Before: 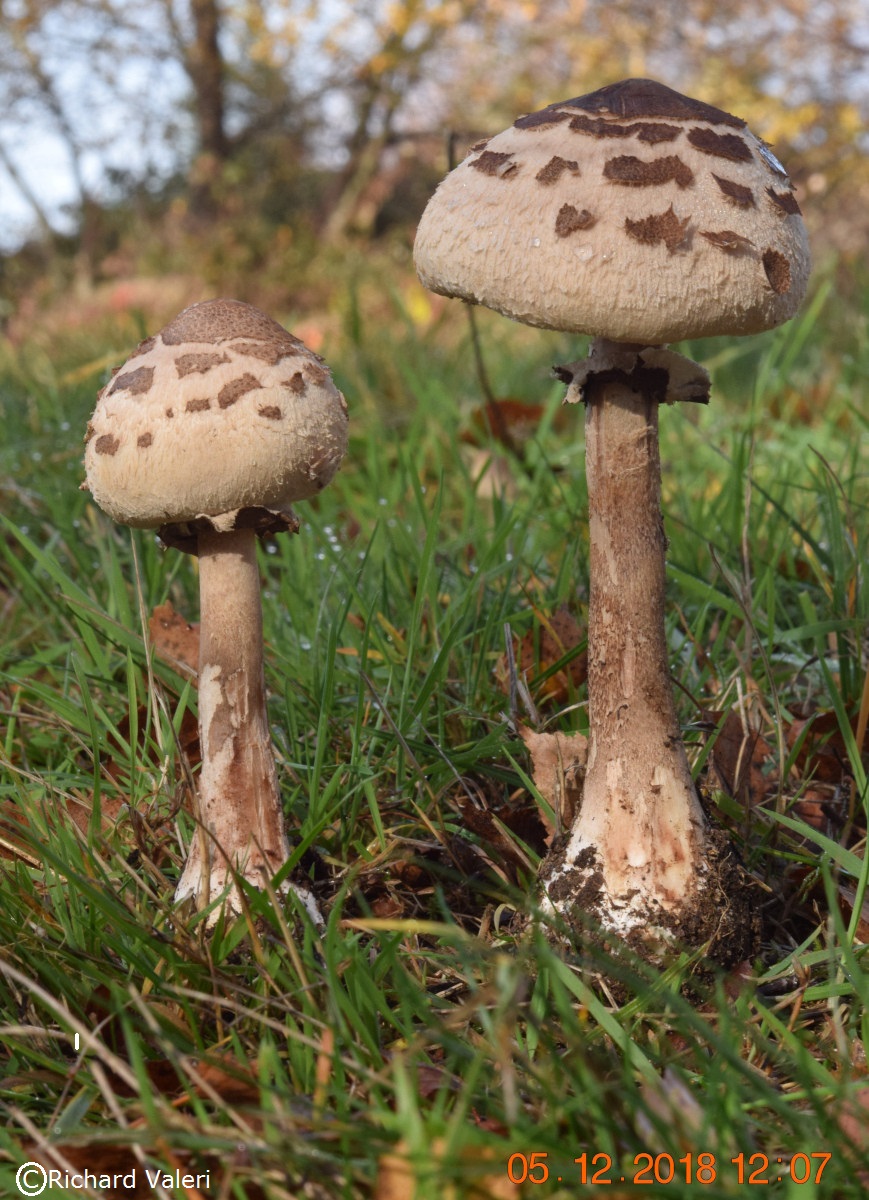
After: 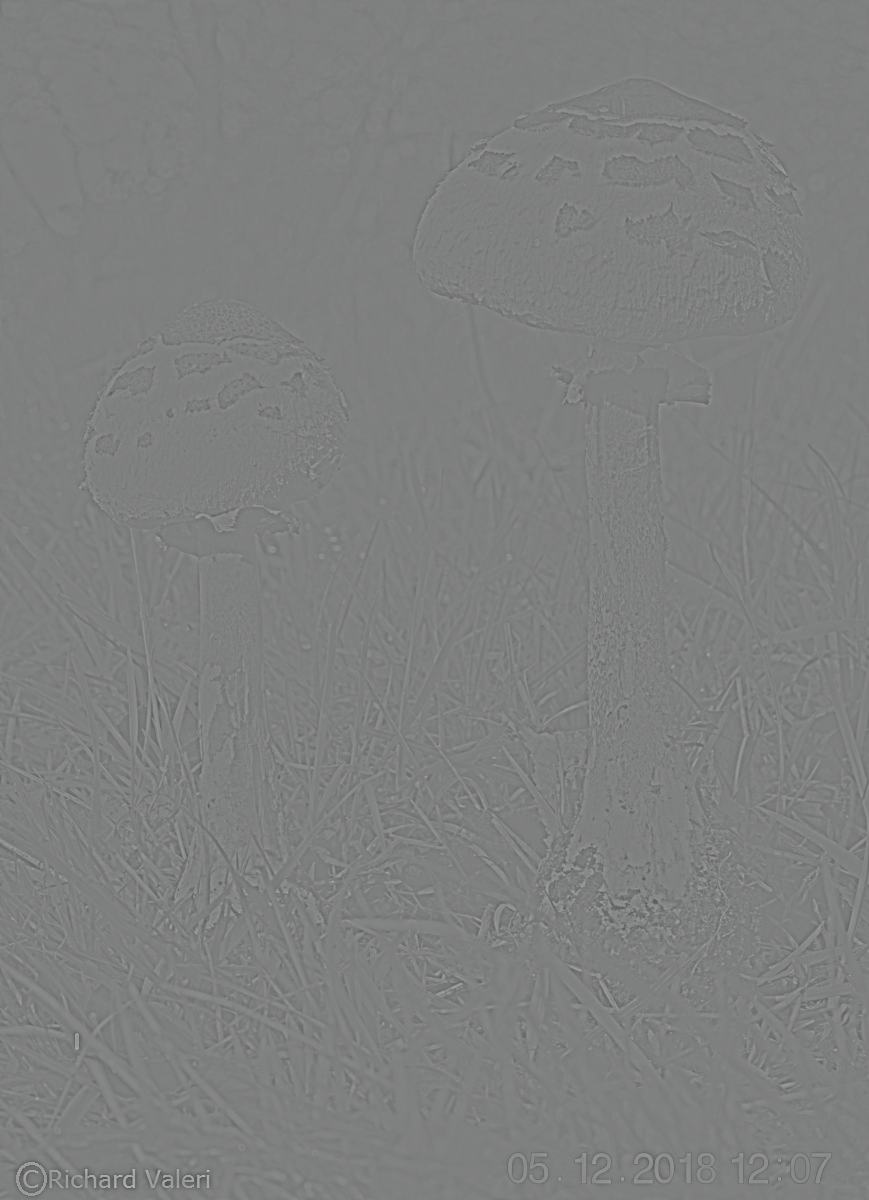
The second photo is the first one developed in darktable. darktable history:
tone curve: curves: ch0 [(0, 0.012) (0.036, 0.035) (0.274, 0.288) (0.504, 0.536) (0.844, 0.84) (1, 0.983)]; ch1 [(0, 0) (0.389, 0.403) (0.462, 0.486) (0.499, 0.498) (0.511, 0.502) (0.536, 0.547) (0.567, 0.588) (0.626, 0.645) (0.749, 0.781) (1, 1)]; ch2 [(0, 0) (0.457, 0.486) (0.5, 0.5) (0.56, 0.551) (0.615, 0.607) (0.704, 0.732) (1, 1)], color space Lab, independent channels, preserve colors none
highpass: sharpness 5.84%, contrast boost 8.44%
color zones: curves: ch1 [(0.25, 0.61) (0.75, 0.248)]
exposure: black level correction 0.001, compensate highlight preservation false
sigmoid: contrast 1.6, skew -0.2, preserve hue 0%, red attenuation 0.1, red rotation 0.035, green attenuation 0.1, green rotation -0.017, blue attenuation 0.15, blue rotation -0.052, base primaries Rec2020
